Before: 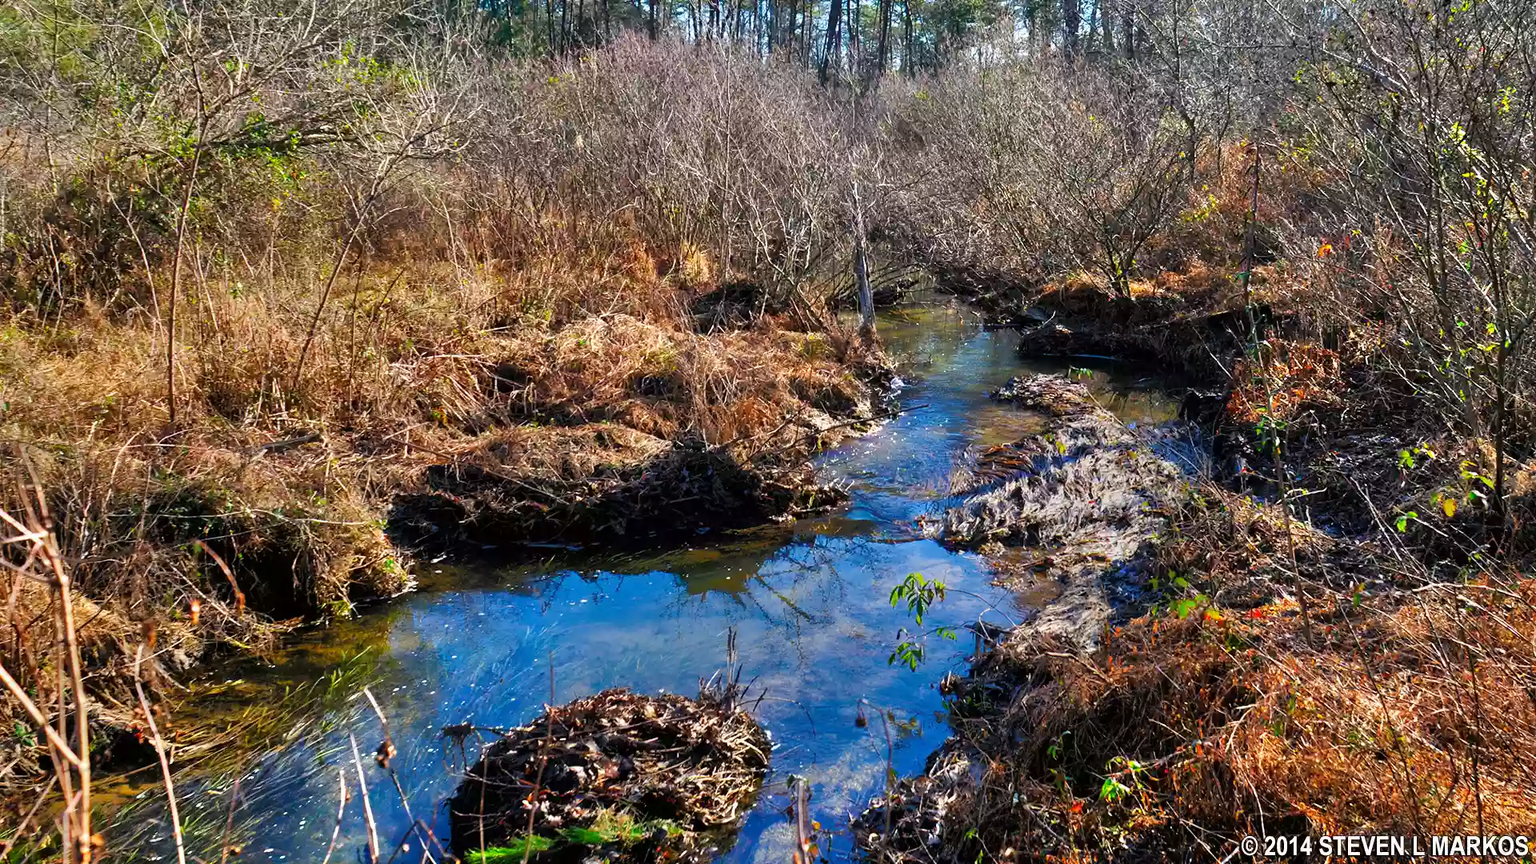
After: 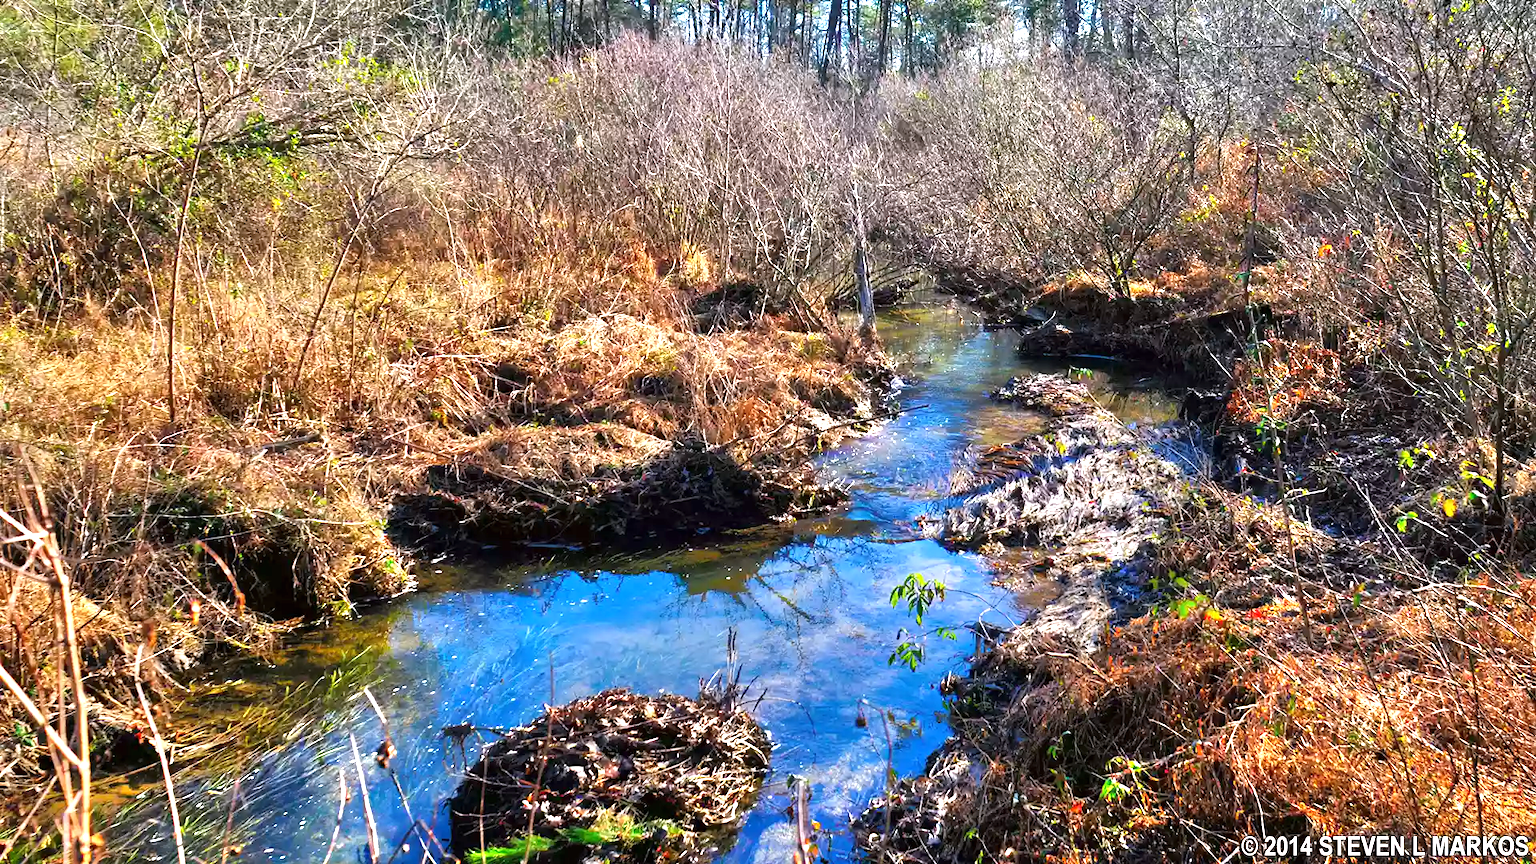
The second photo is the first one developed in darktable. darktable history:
exposure: black level correction 0, exposure 0.9 EV, compensate highlight preservation false
white balance: red 1.004, blue 1.024
